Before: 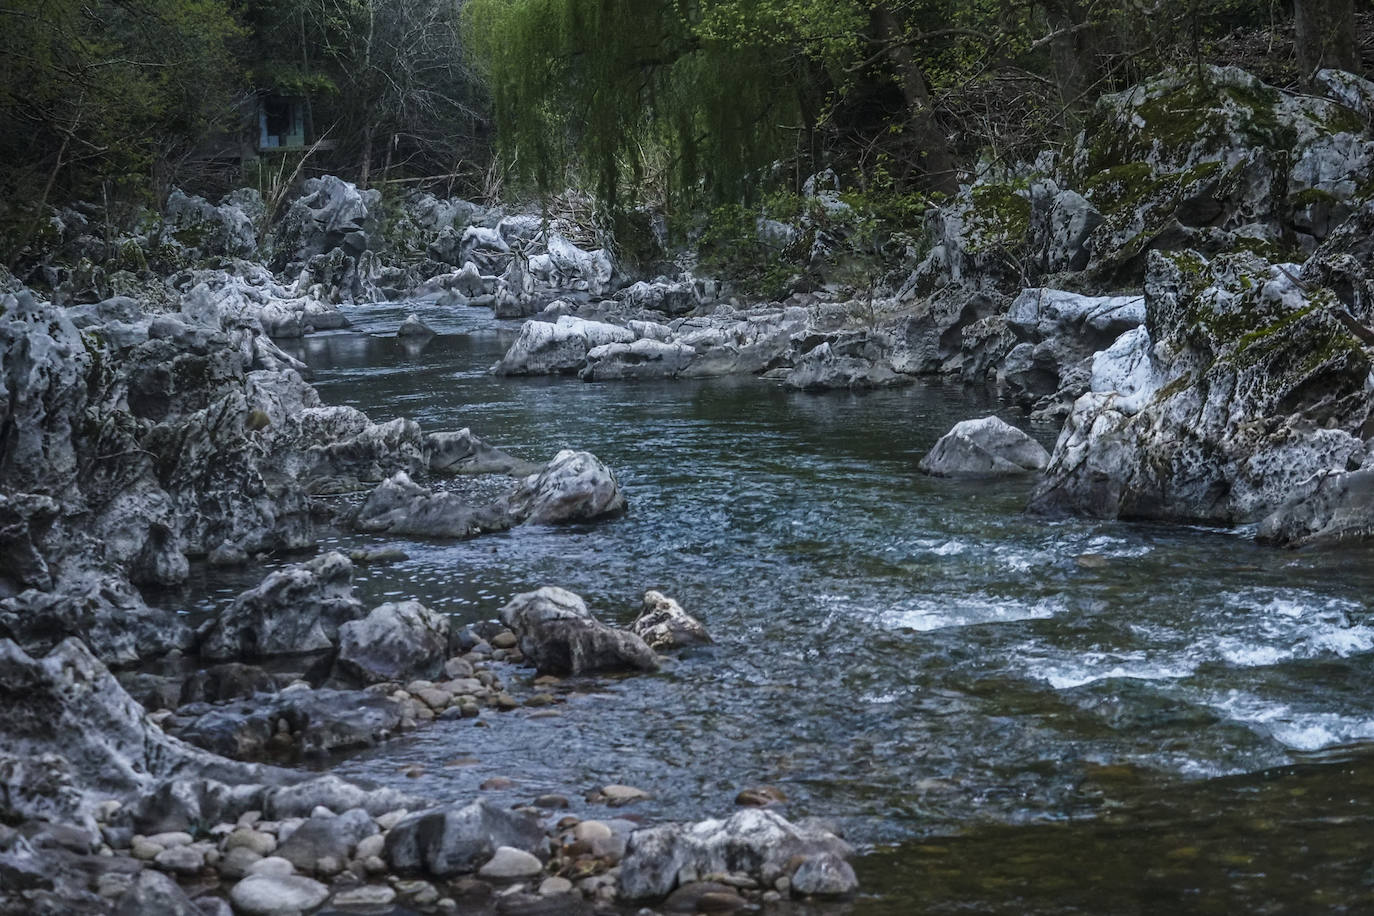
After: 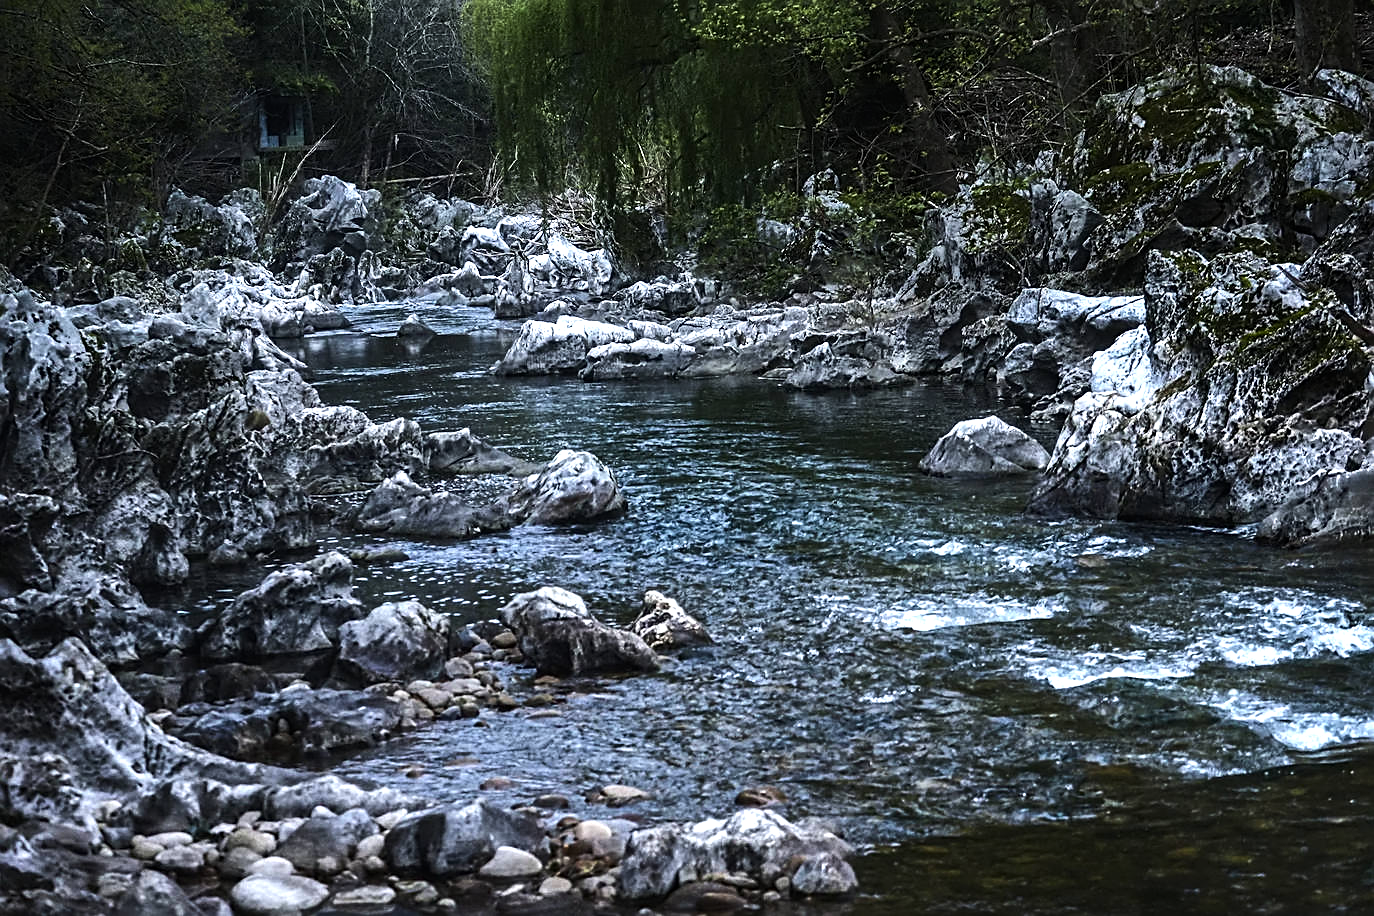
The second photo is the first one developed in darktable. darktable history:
contrast brightness saturation: saturation 0.13
tone equalizer: -8 EV -1.08 EV, -7 EV -1.01 EV, -6 EV -0.867 EV, -5 EV -0.578 EV, -3 EV 0.578 EV, -2 EV 0.867 EV, -1 EV 1.01 EV, +0 EV 1.08 EV, edges refinement/feathering 500, mask exposure compensation -1.57 EV, preserve details no
sharpen: on, module defaults
